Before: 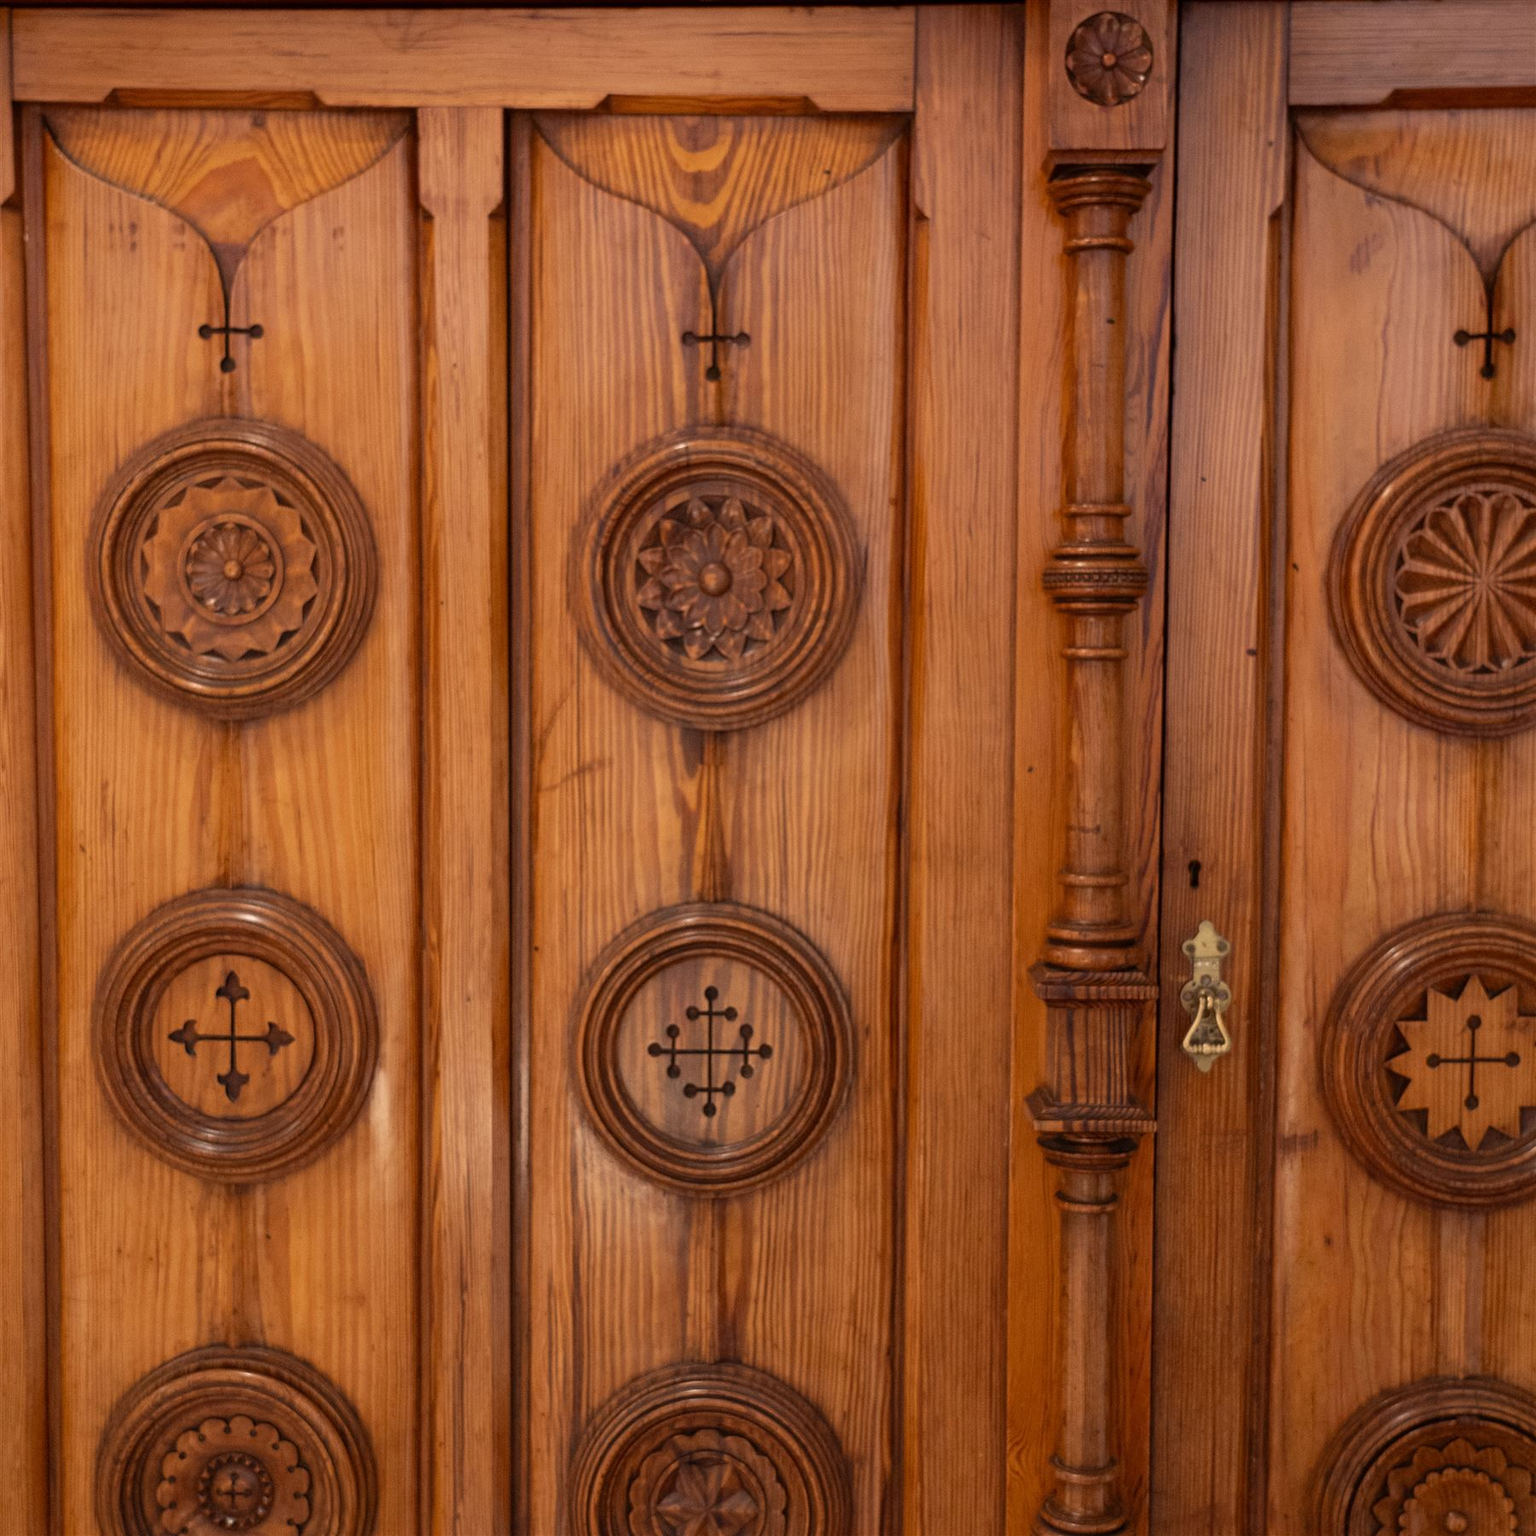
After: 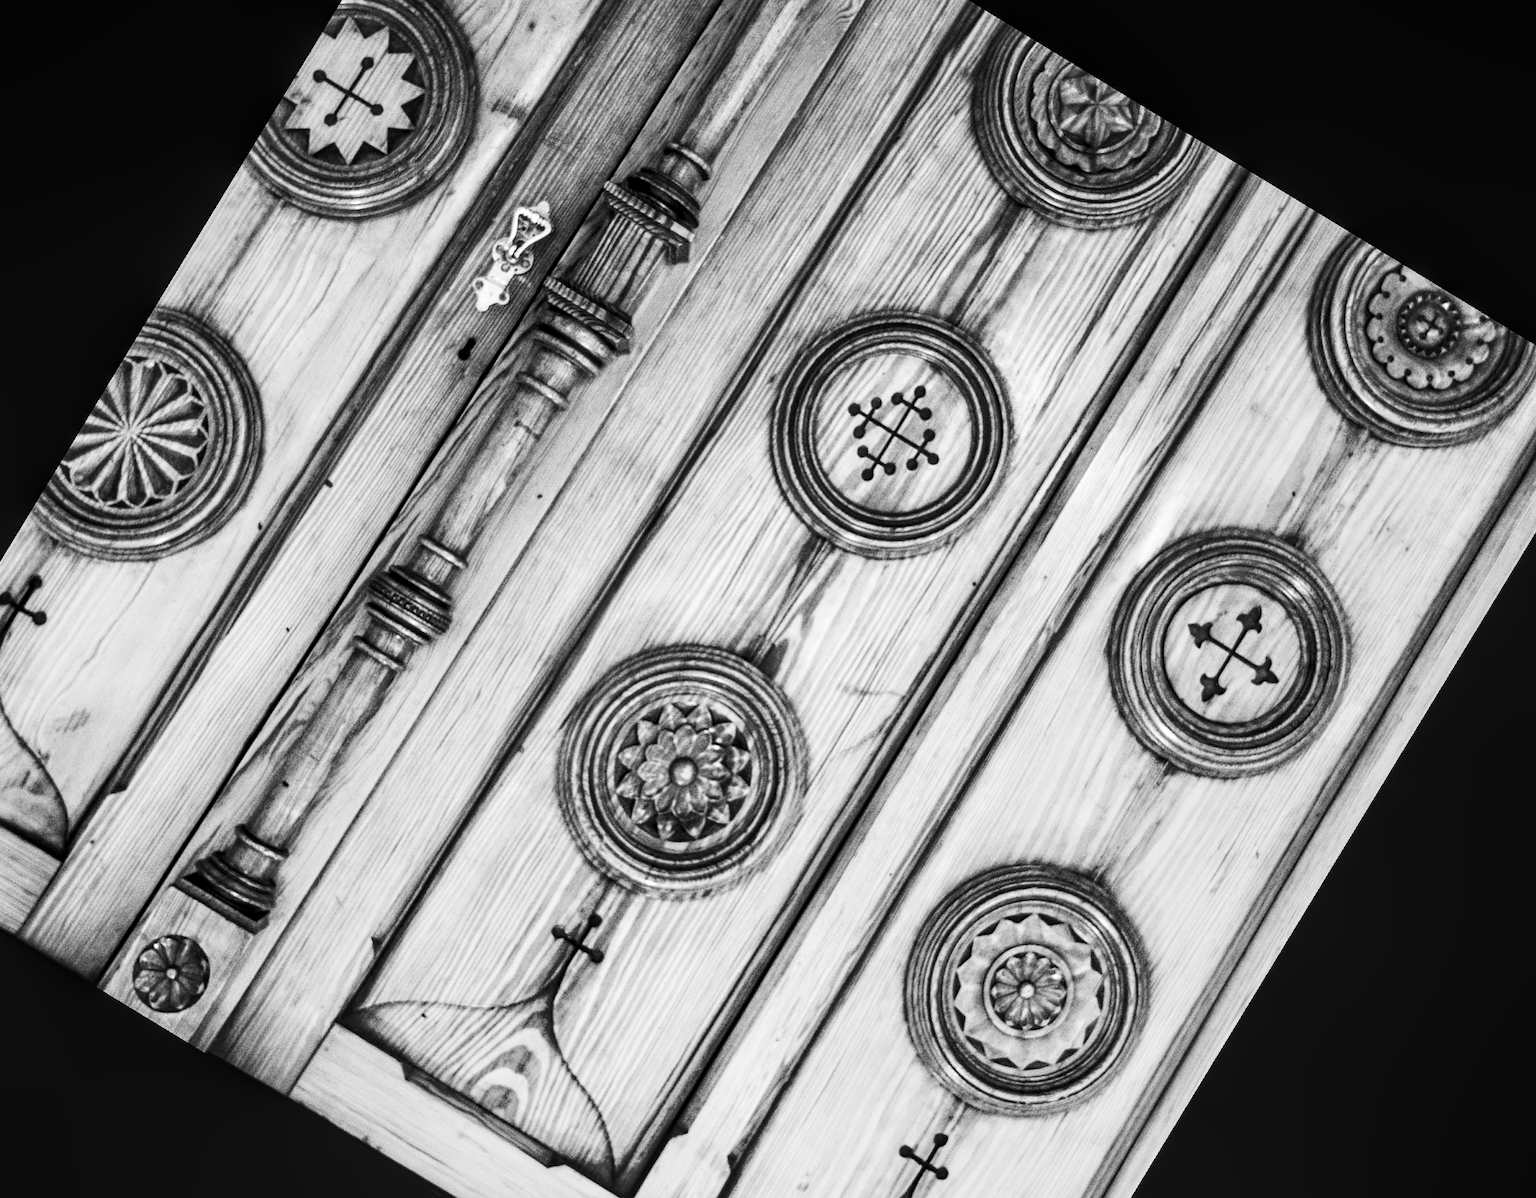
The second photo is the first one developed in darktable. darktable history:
crop and rotate: angle 148.68°, left 9.111%, top 15.603%, right 4.588%, bottom 17.041%
contrast brightness saturation: contrast 0.5, saturation -0.1
white balance: red 1.08, blue 0.791
exposure: black level correction 0, exposure 1.3 EV, compensate highlight preservation false
monochrome: on, module defaults
shadows and highlights: soften with gaussian
local contrast: detail 130%
color correction: highlights a* -2.73, highlights b* -2.09, shadows a* 2.41, shadows b* 2.73
